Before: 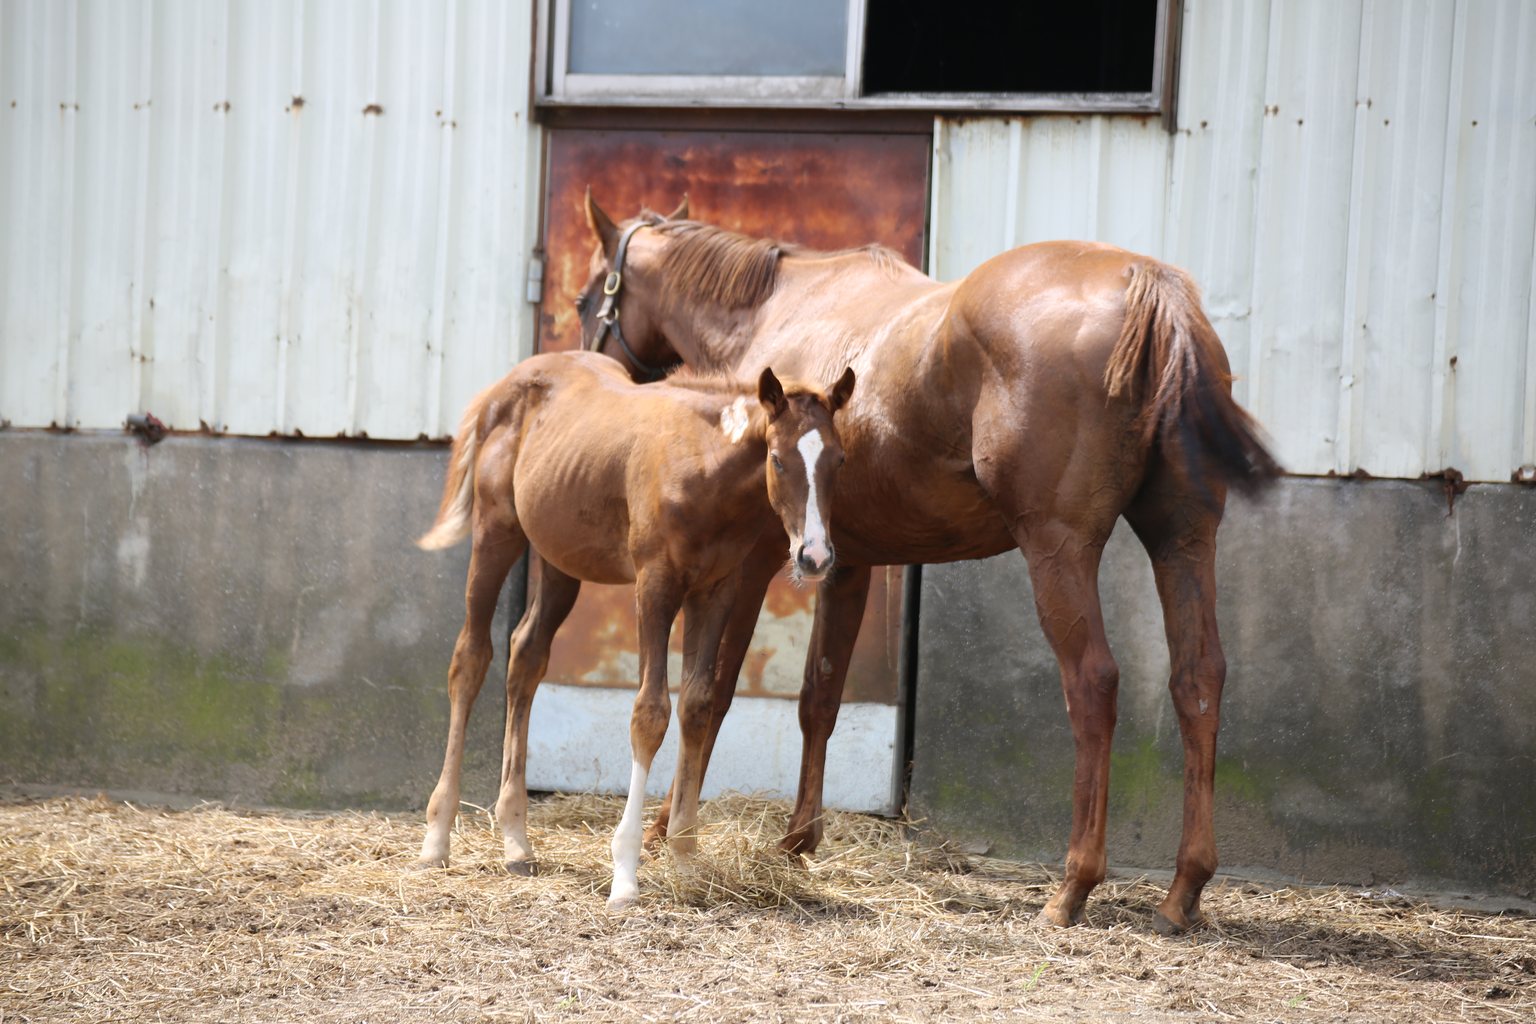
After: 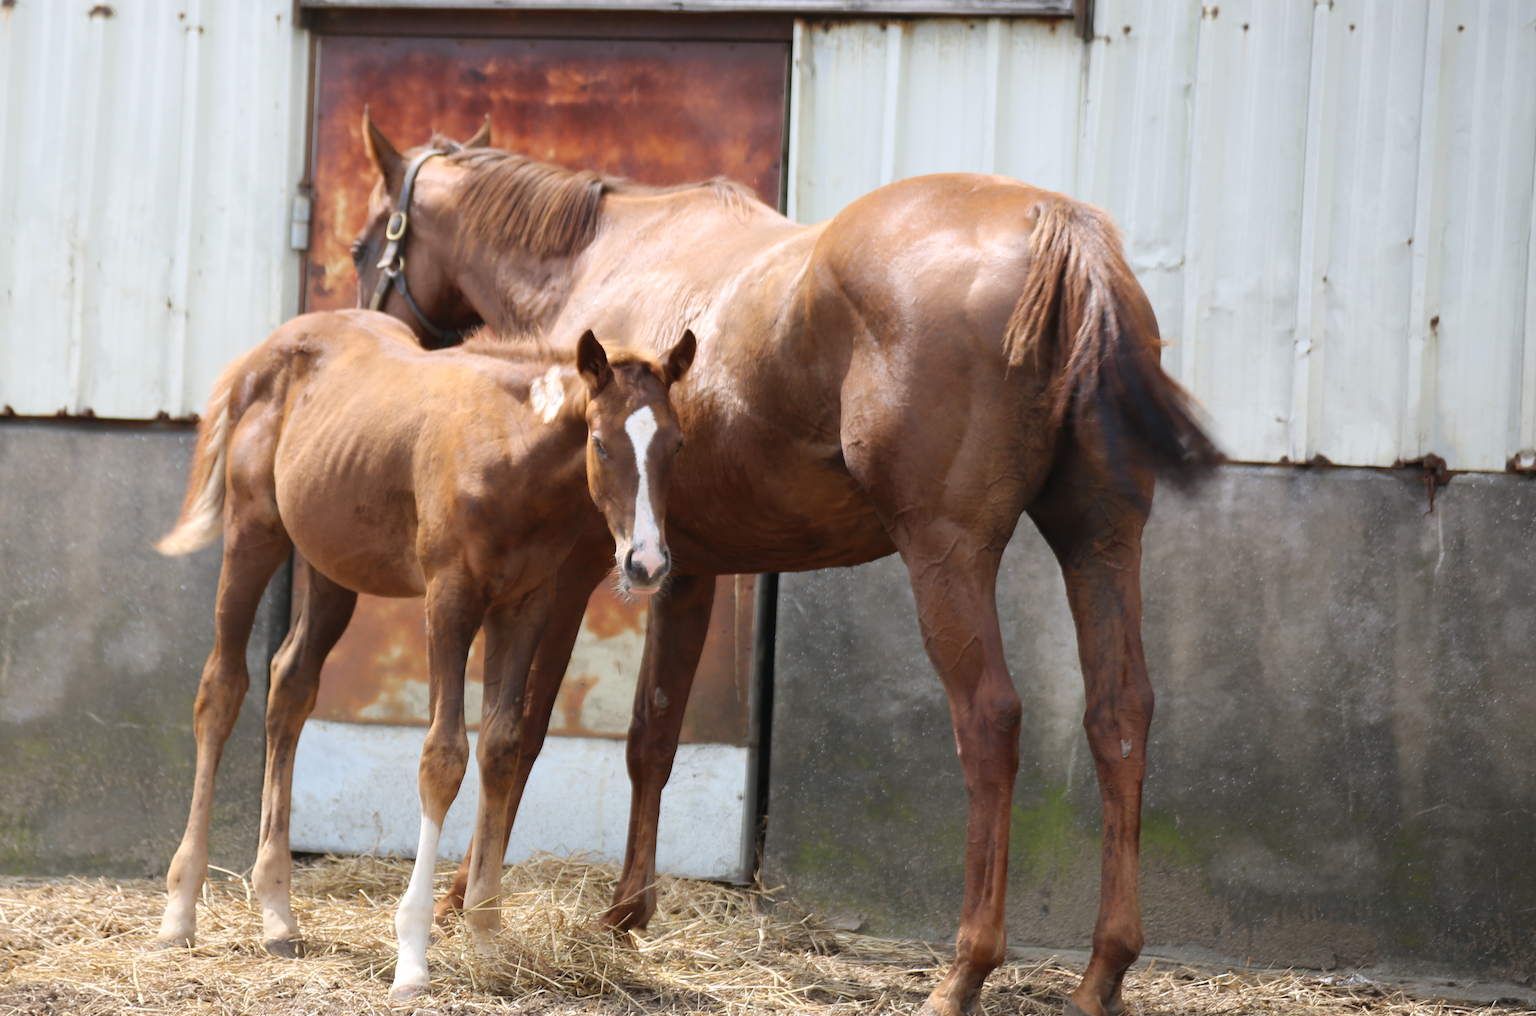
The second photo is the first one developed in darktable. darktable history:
crop: left 18.984%, top 9.835%, right 0.001%, bottom 9.761%
